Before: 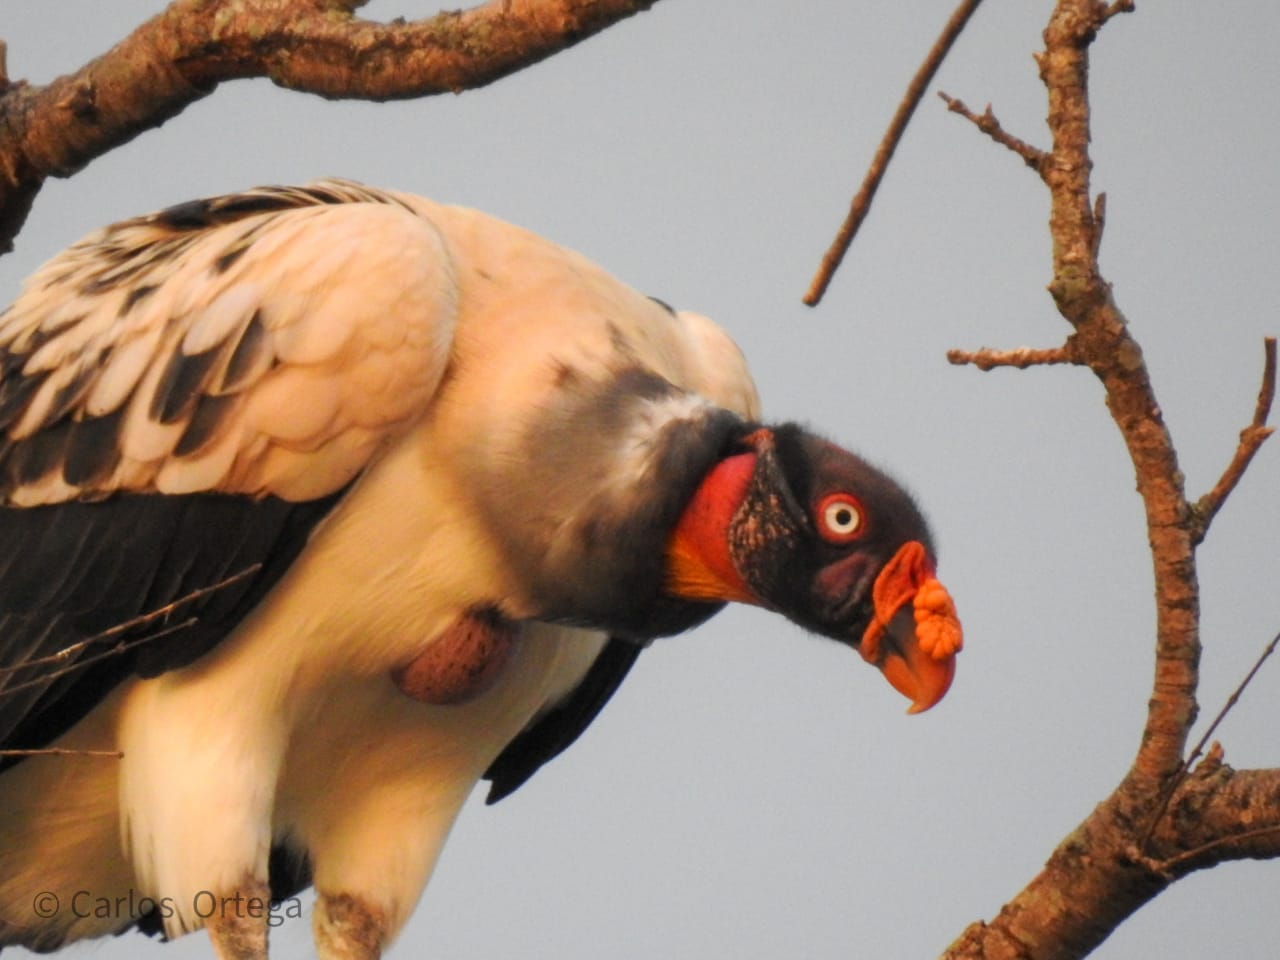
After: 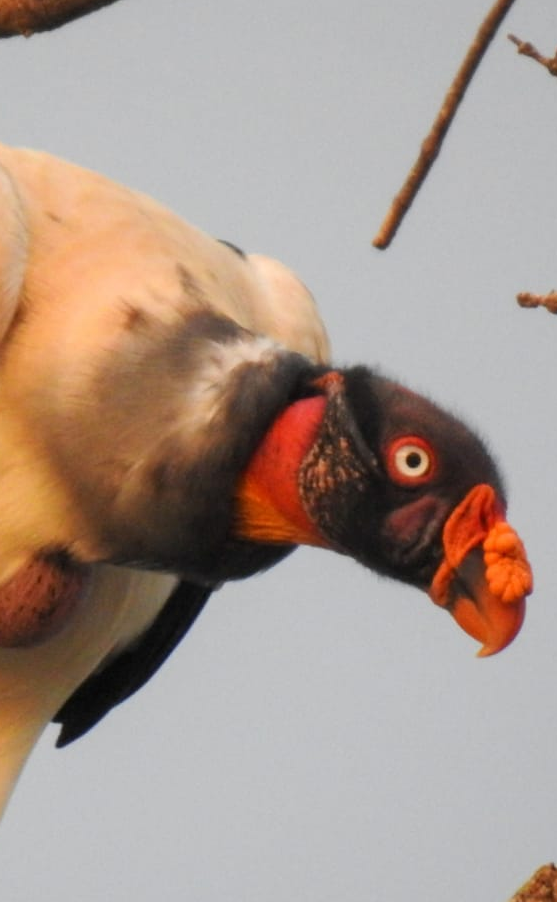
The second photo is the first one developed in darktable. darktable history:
crop: left 33.646%, top 5.986%, right 22.822%
